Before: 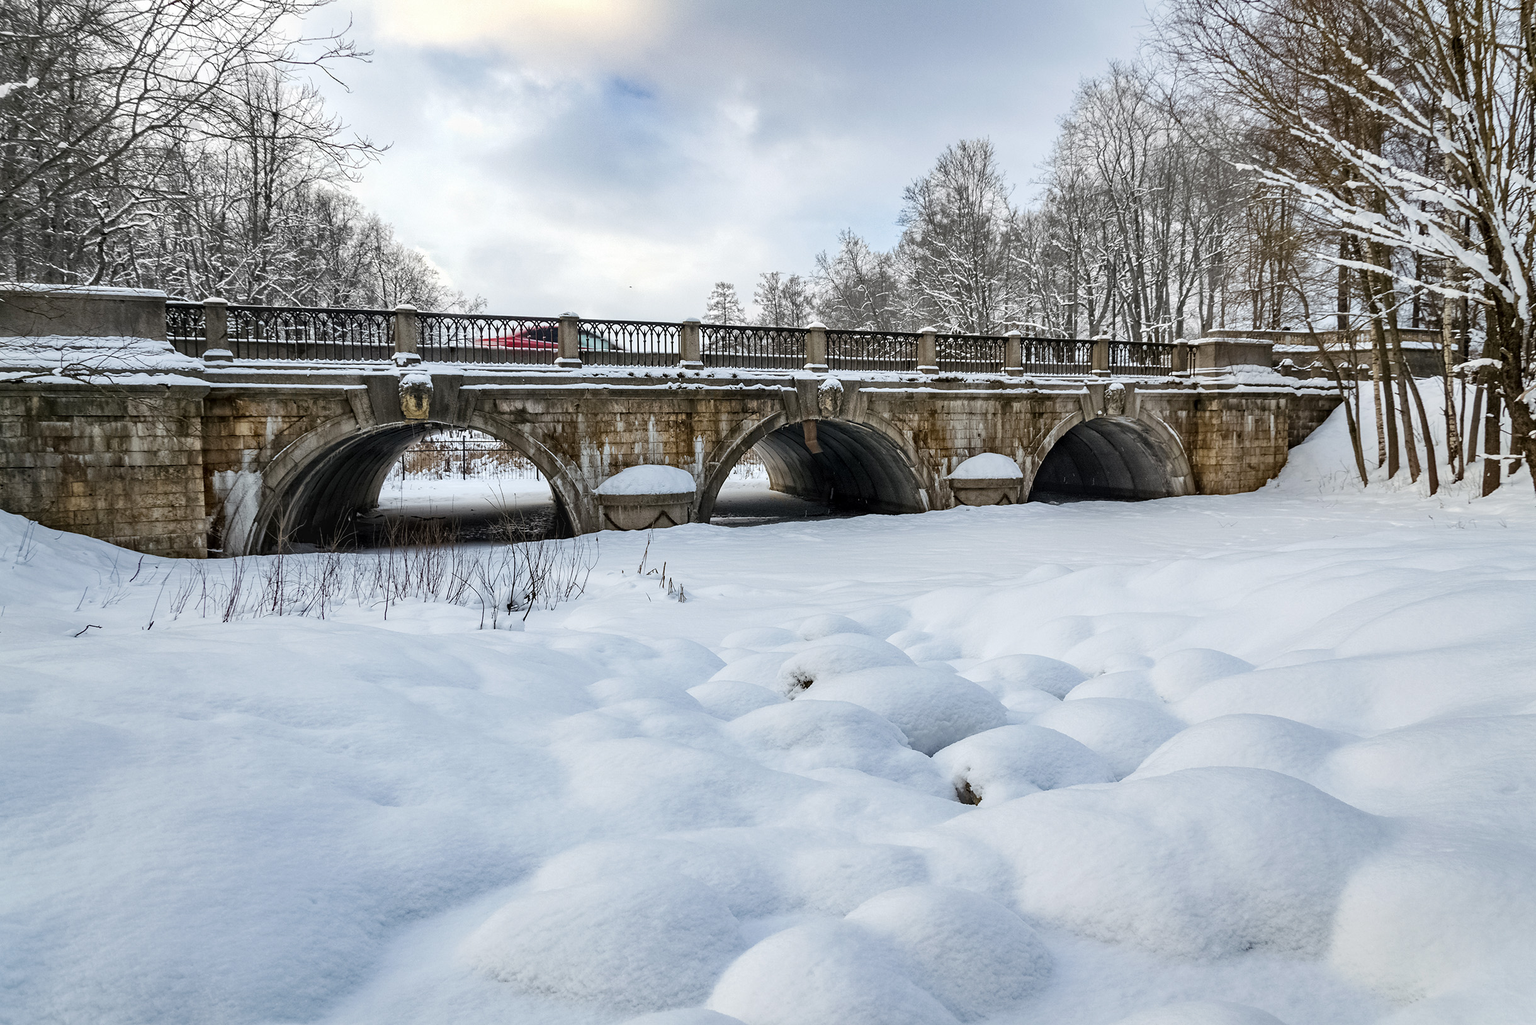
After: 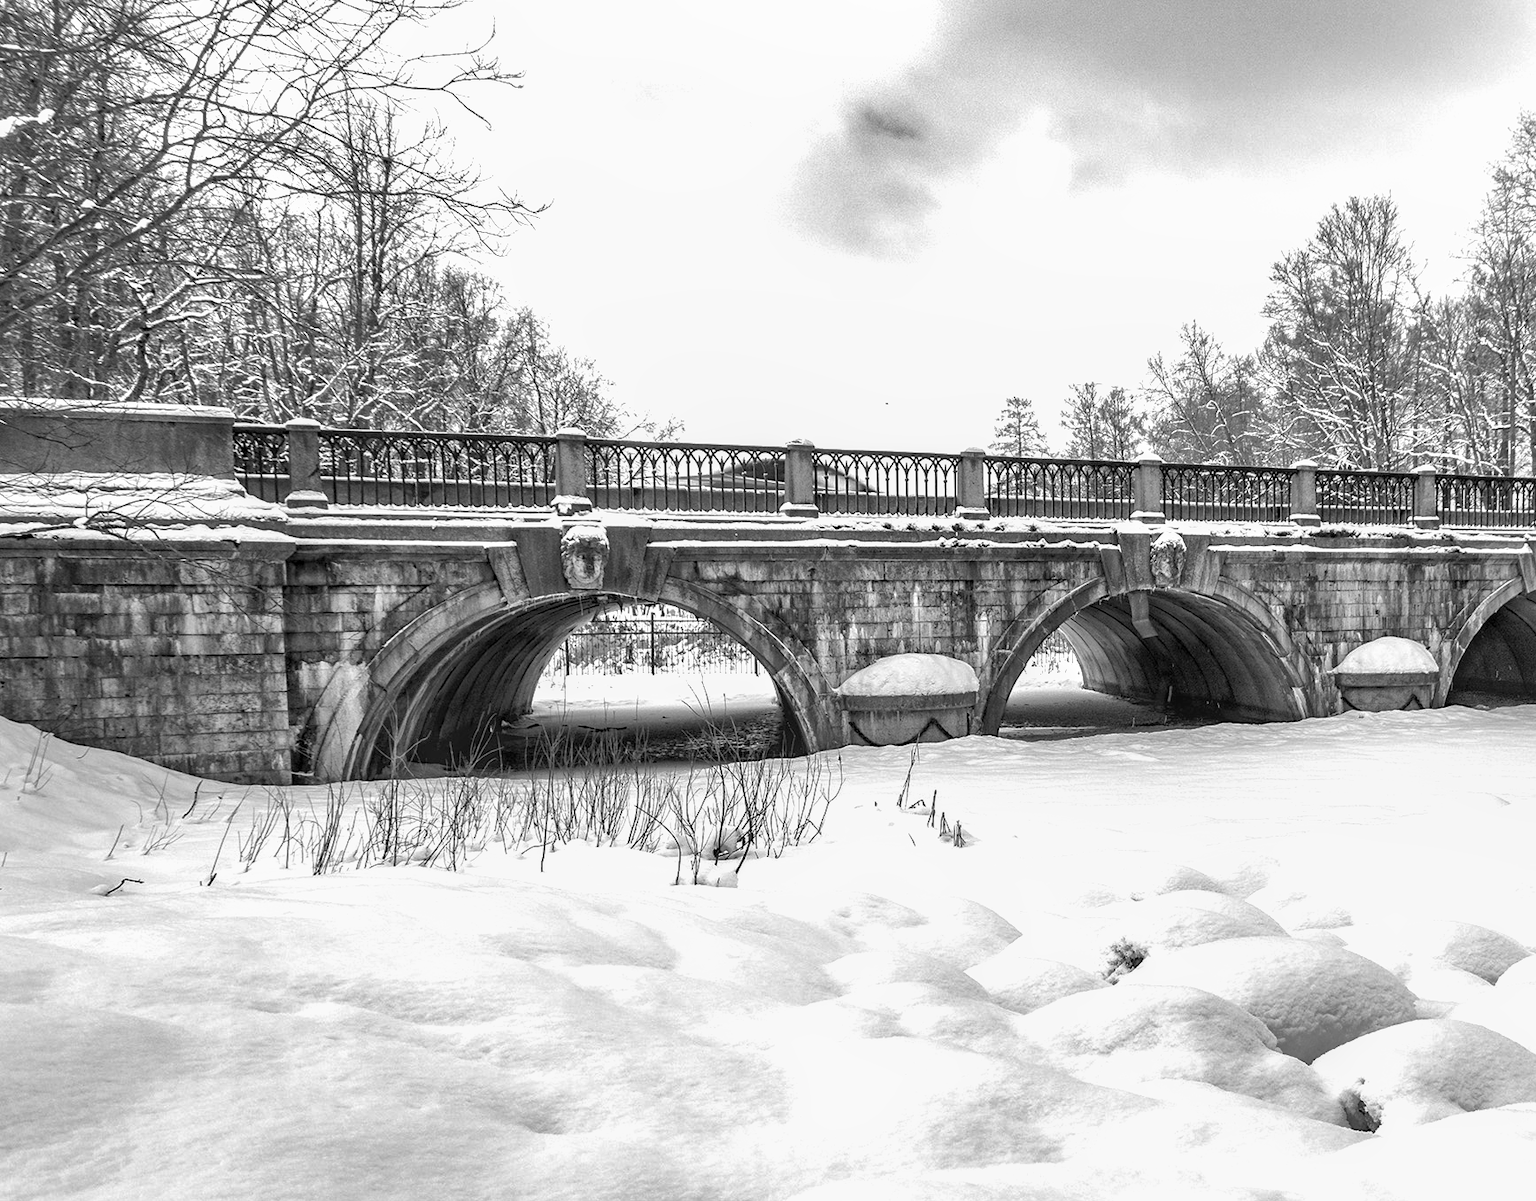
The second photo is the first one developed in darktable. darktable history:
exposure: exposure 0.722 EV, compensate highlight preservation false
local contrast: on, module defaults
crop: right 28.885%, bottom 16.626%
shadows and highlights: on, module defaults
monochrome: a 32, b 64, size 2.3
